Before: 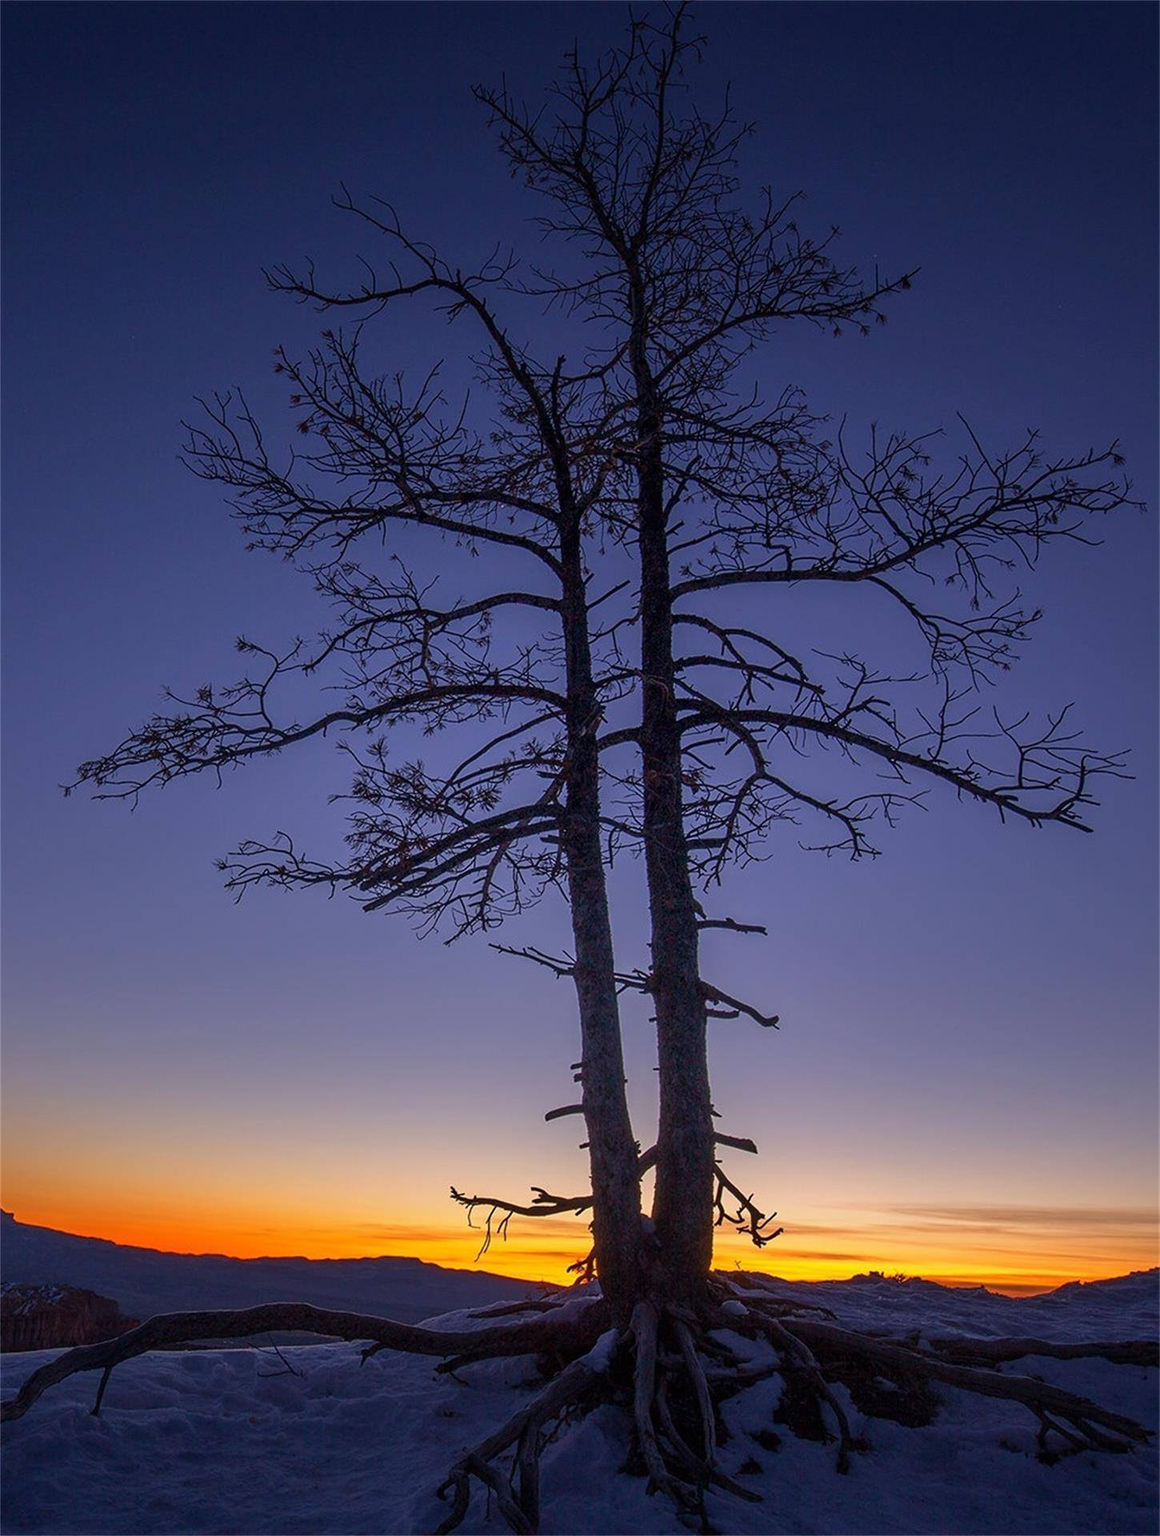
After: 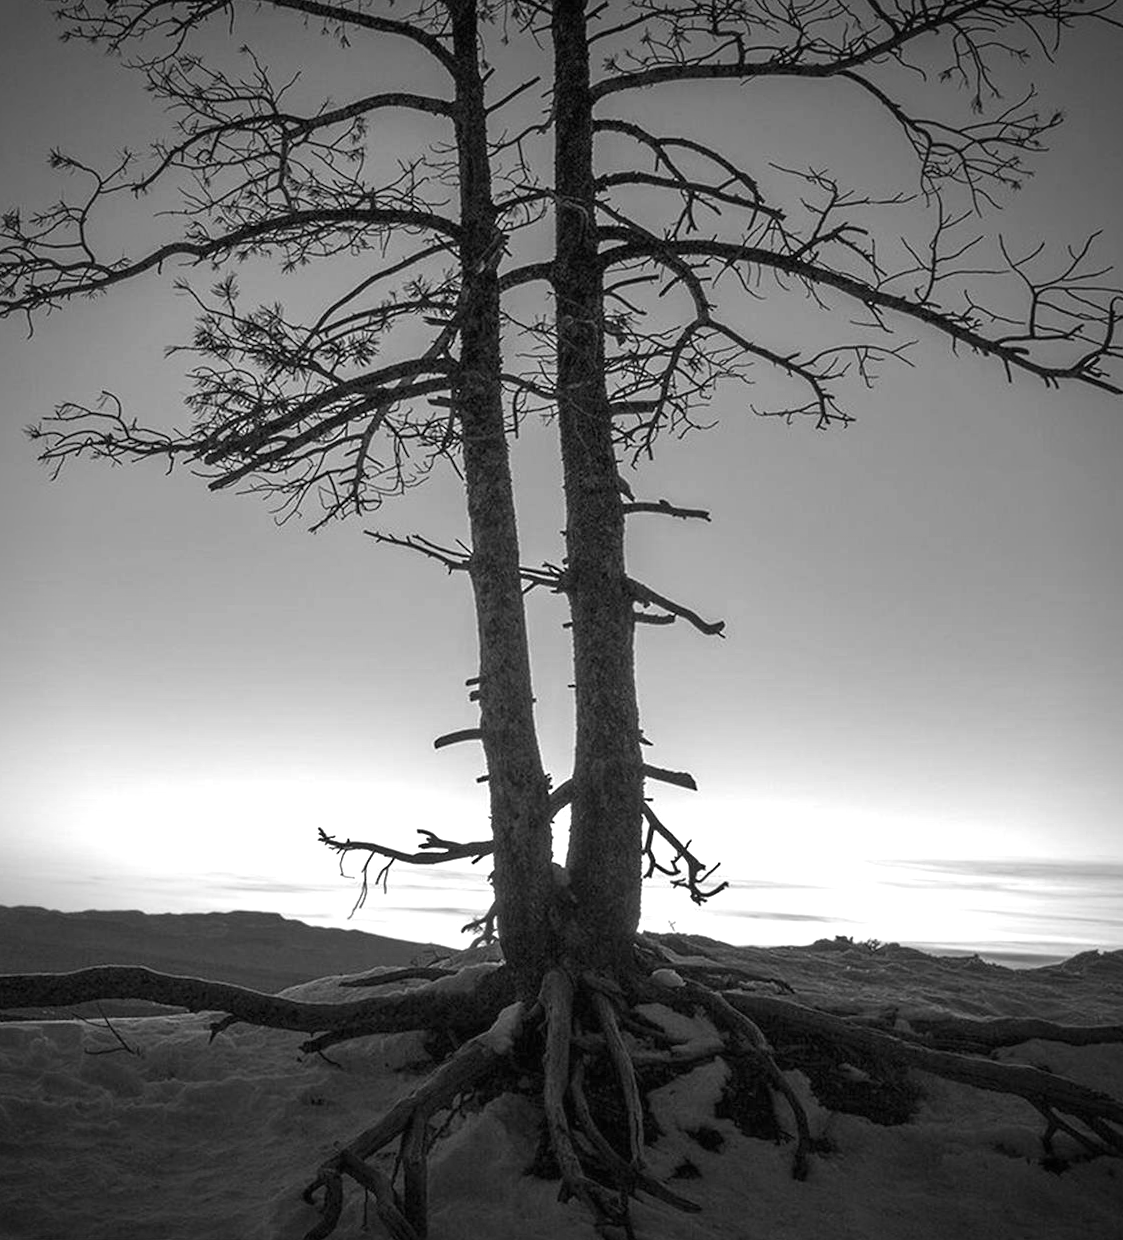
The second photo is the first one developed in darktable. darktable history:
crop and rotate: left 17.299%, top 35.115%, right 7.015%, bottom 1.024%
monochrome: on, module defaults
vignetting: on, module defaults
exposure: black level correction 0, exposure 1.2 EV, compensate highlight preservation false
rotate and perspective: lens shift (vertical) 0.048, lens shift (horizontal) -0.024, automatic cropping off
